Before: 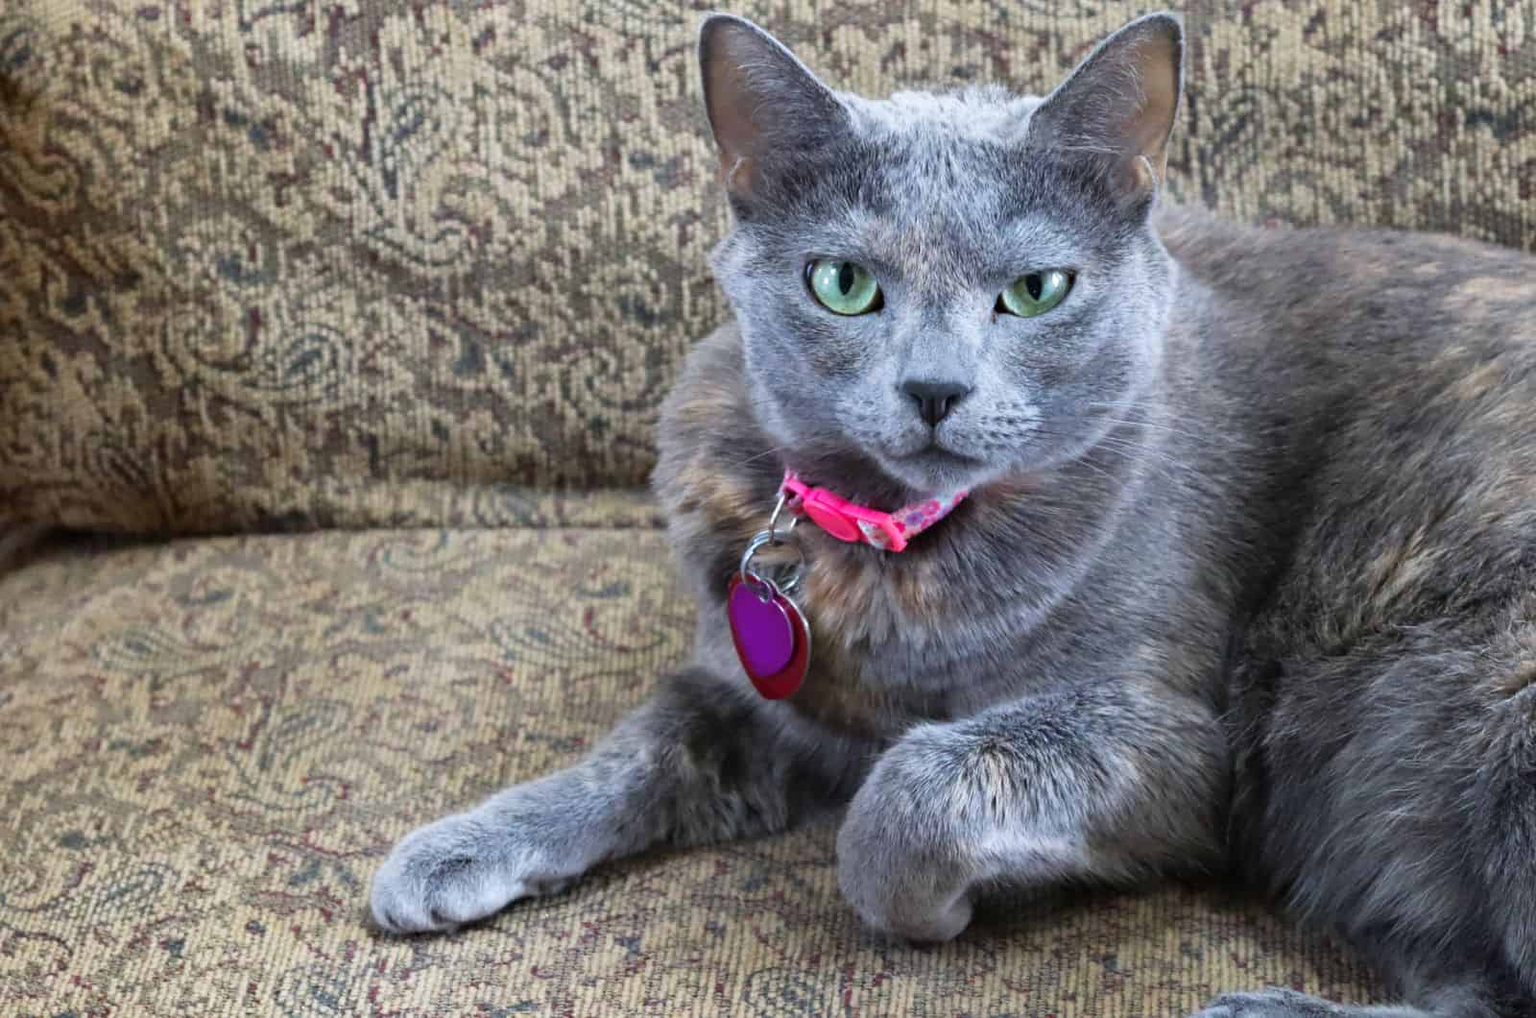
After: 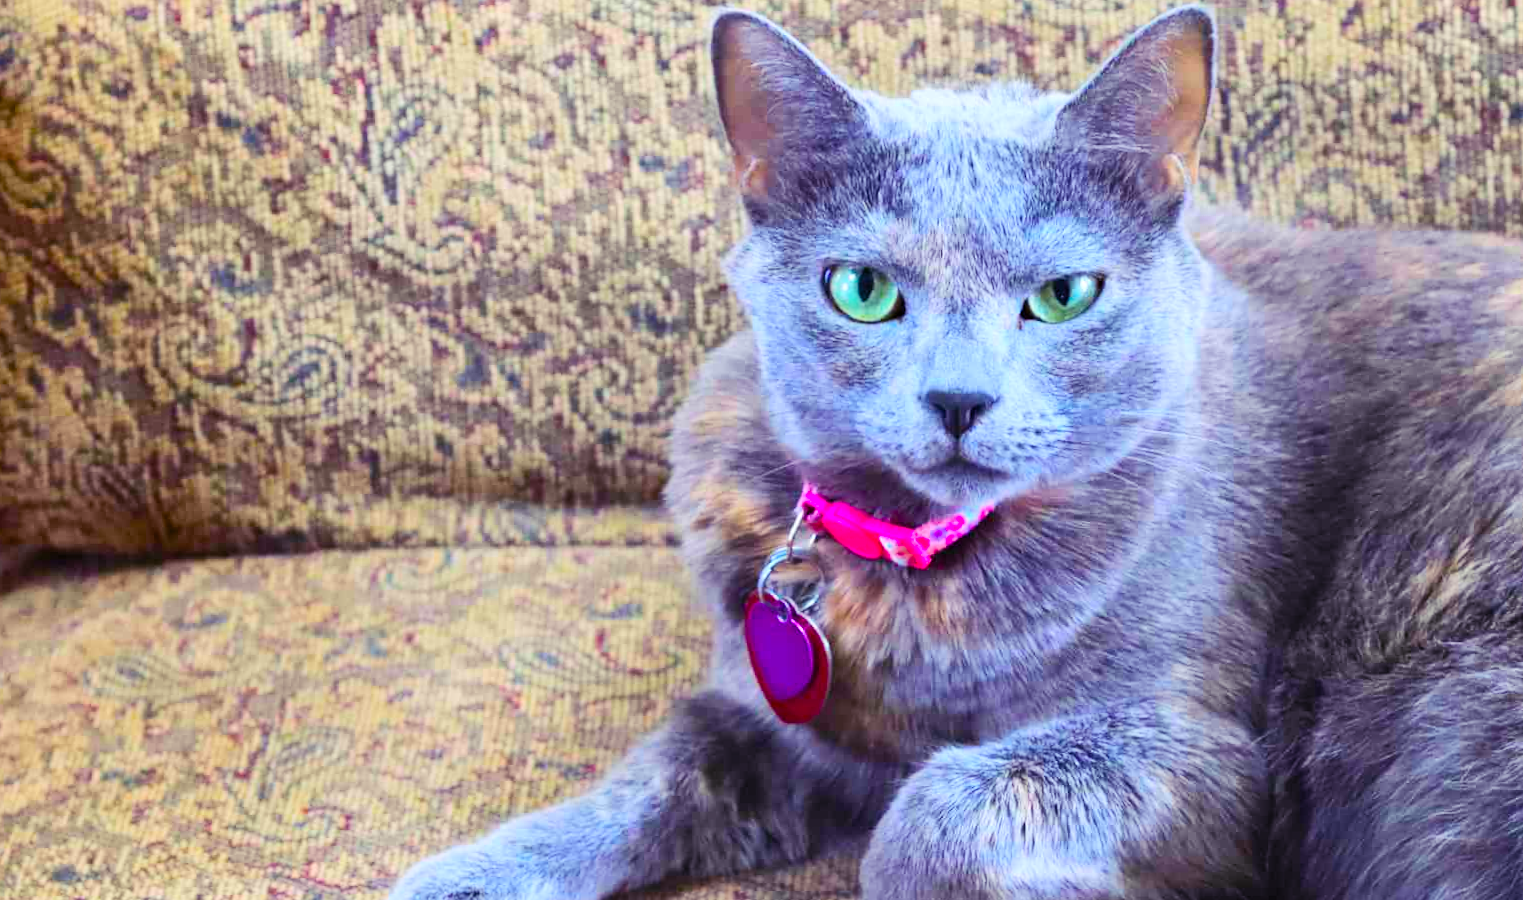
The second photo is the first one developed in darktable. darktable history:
contrast brightness saturation: contrast 0.203, brightness 0.165, saturation 0.215
color balance rgb: shadows lift › luminance -21.284%, shadows lift › chroma 8.896%, shadows lift › hue 283.84°, linear chroma grading › global chroma 14.824%, perceptual saturation grading › global saturation 25.168%, perceptual brilliance grading › mid-tones 9.028%, perceptual brilliance grading › shadows 15.816%, global vibrance 30.586%
crop and rotate: angle 0.392°, left 0.406%, right 3.392%, bottom 14.155%
